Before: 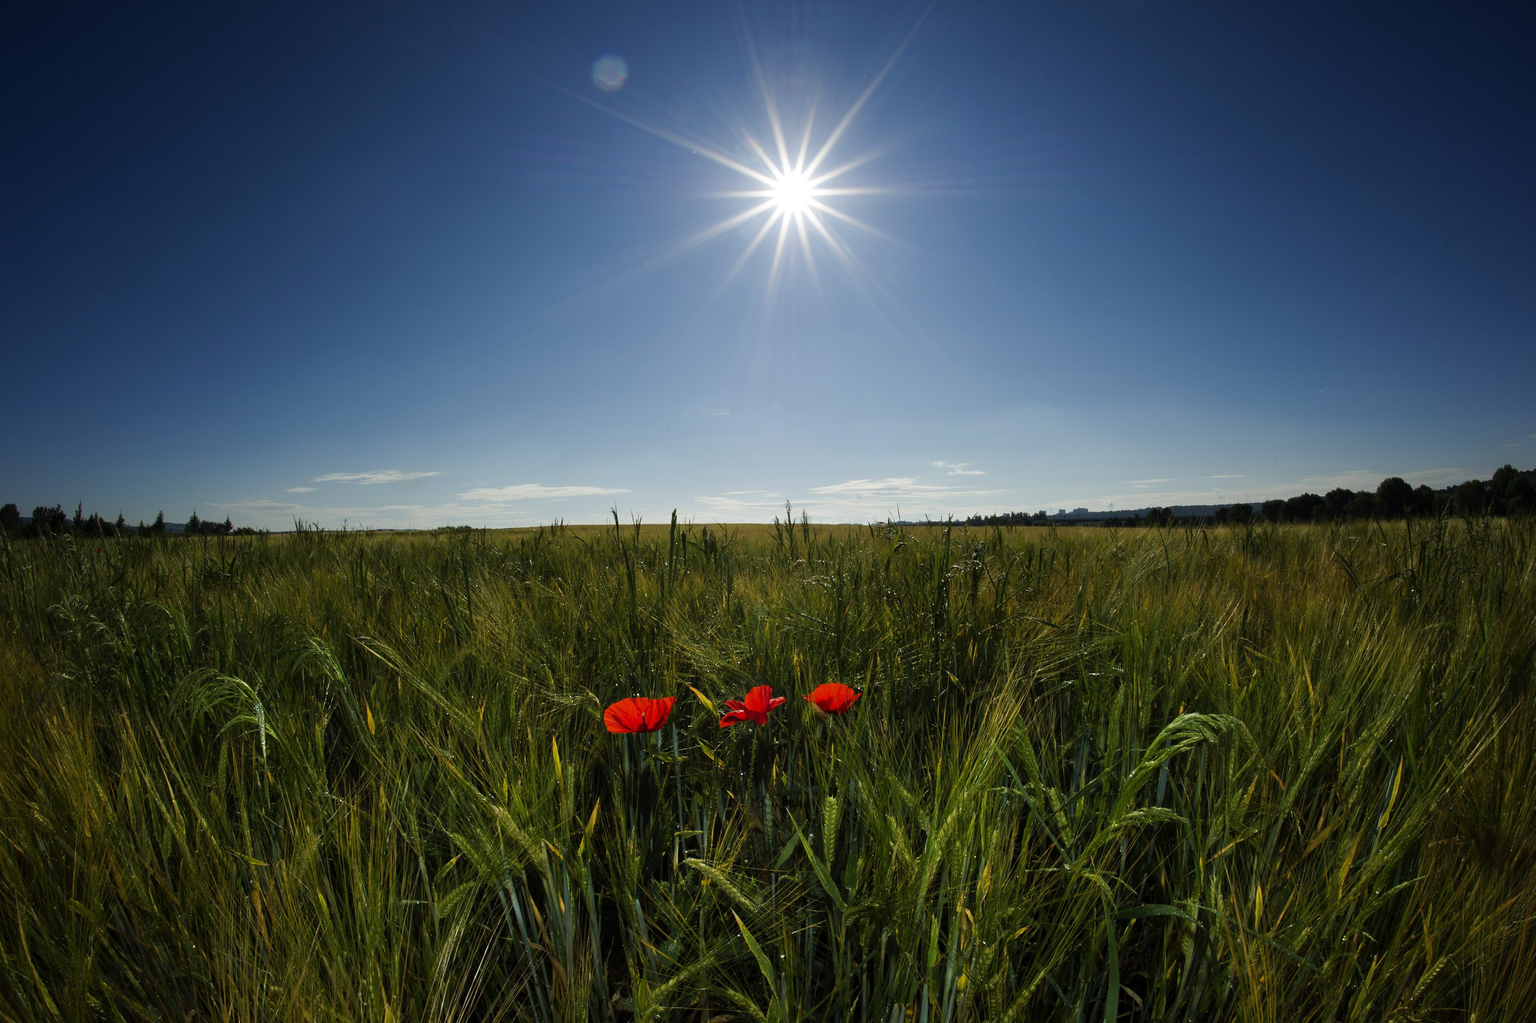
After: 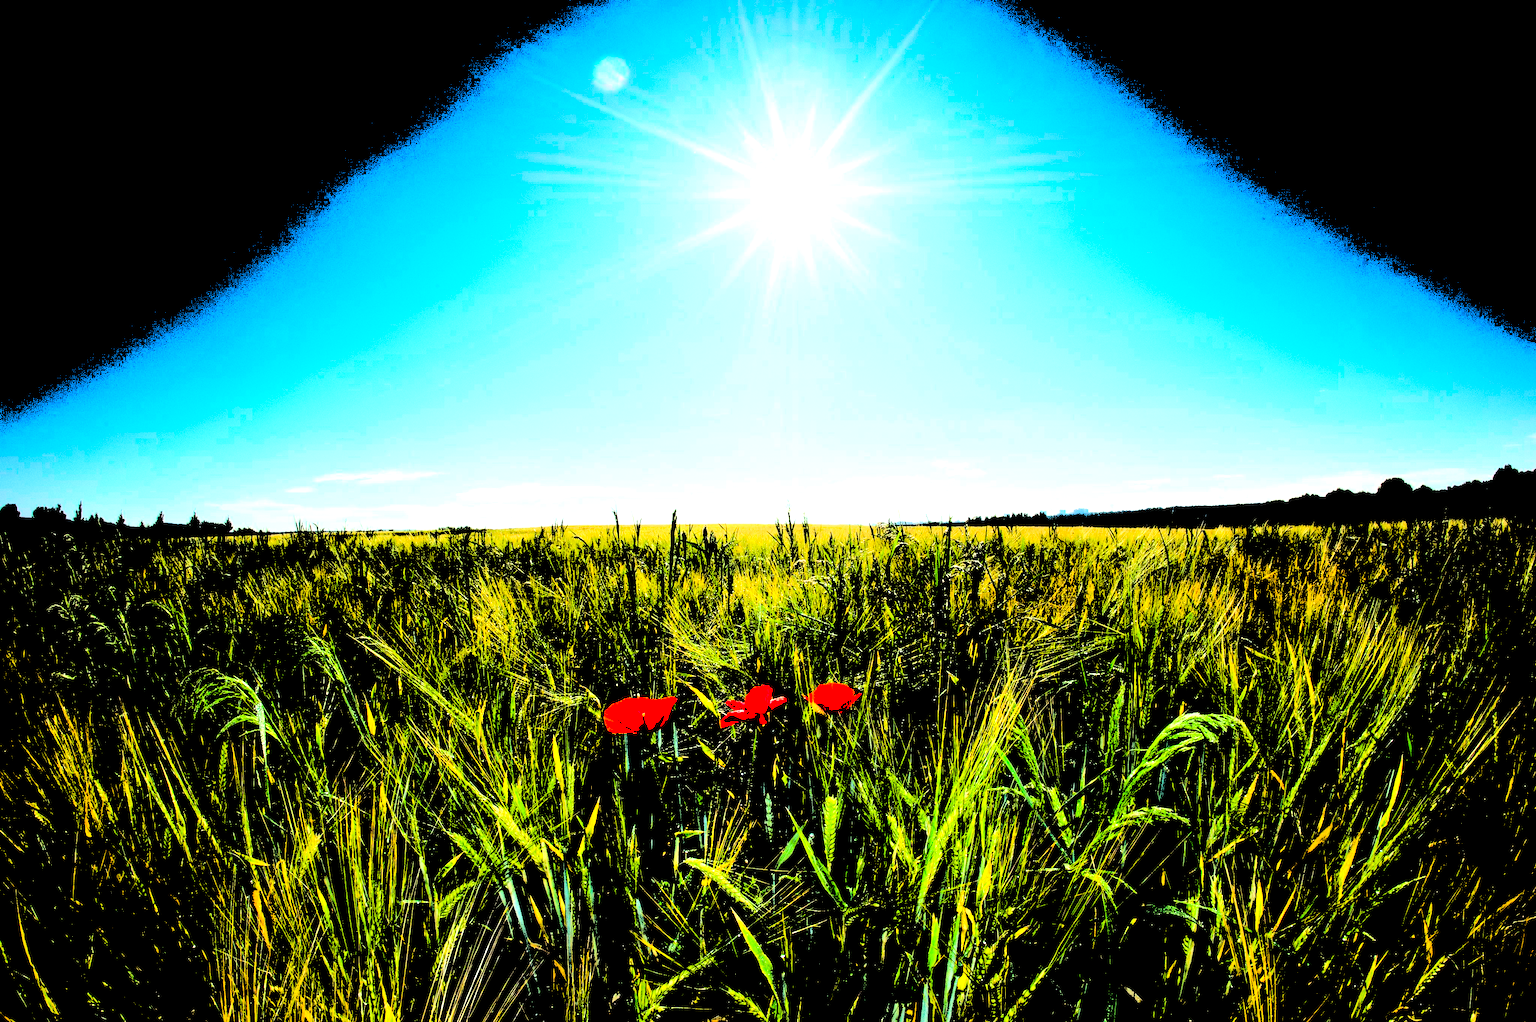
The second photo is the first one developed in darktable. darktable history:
levels: levels [0.246, 0.256, 0.506]
